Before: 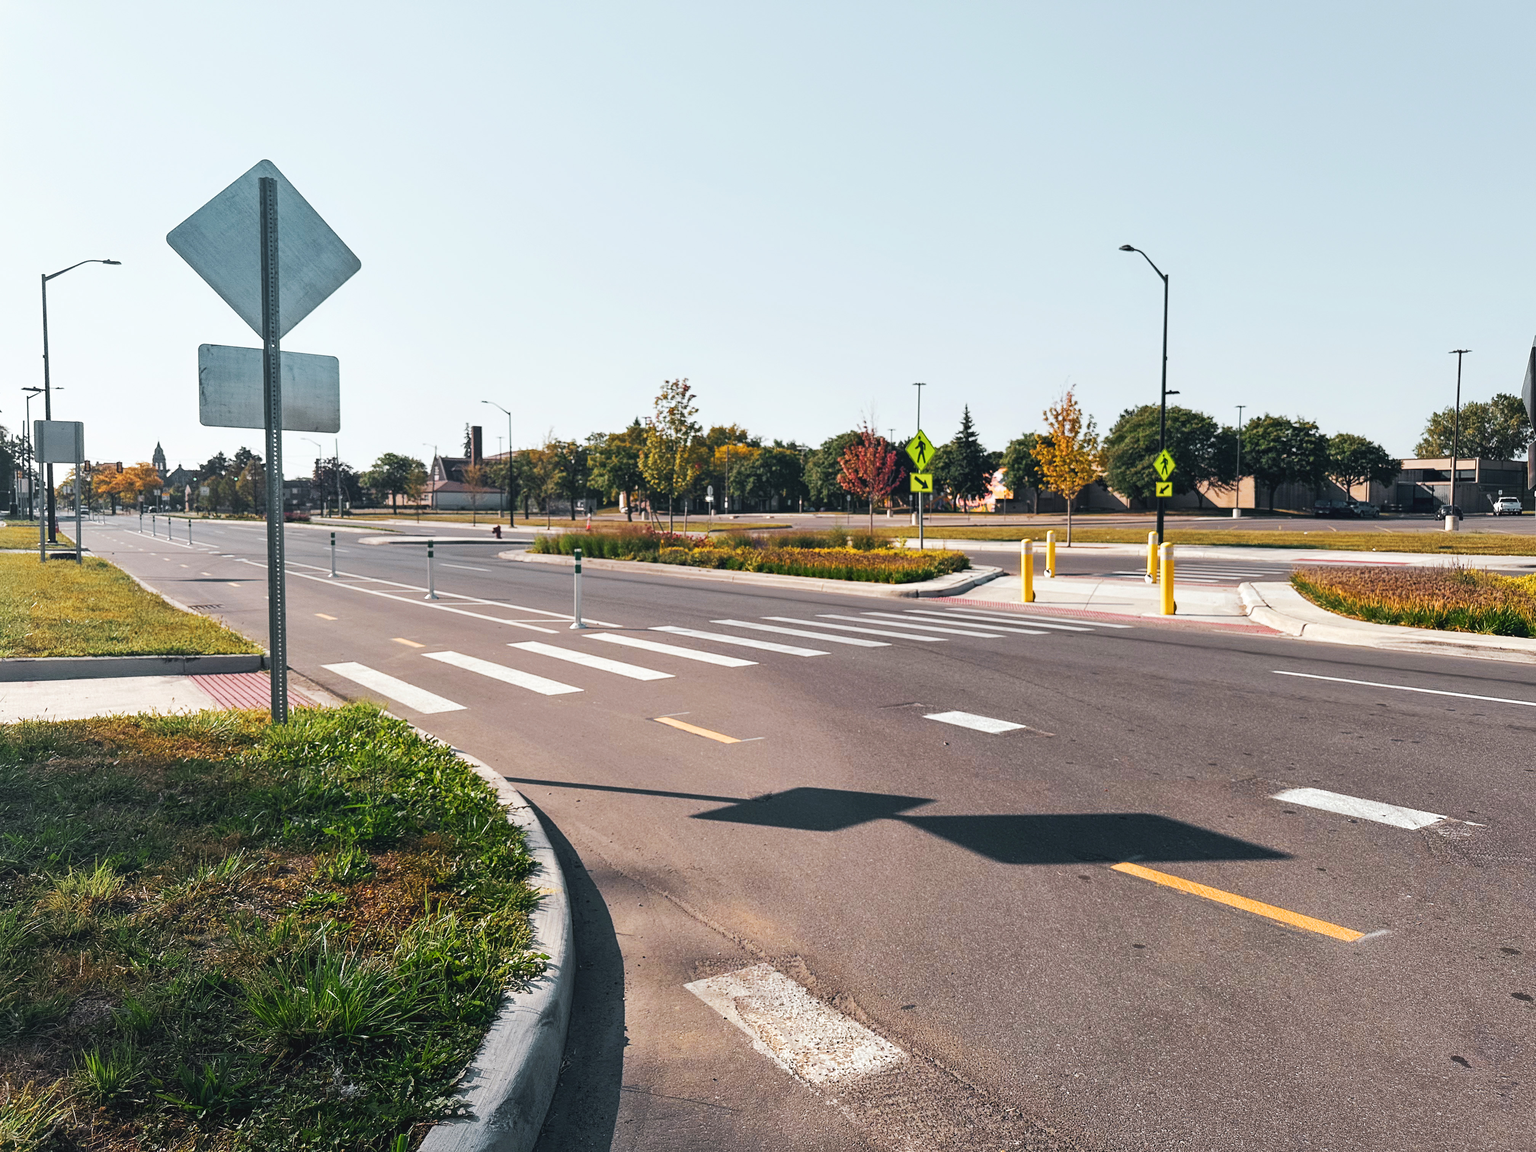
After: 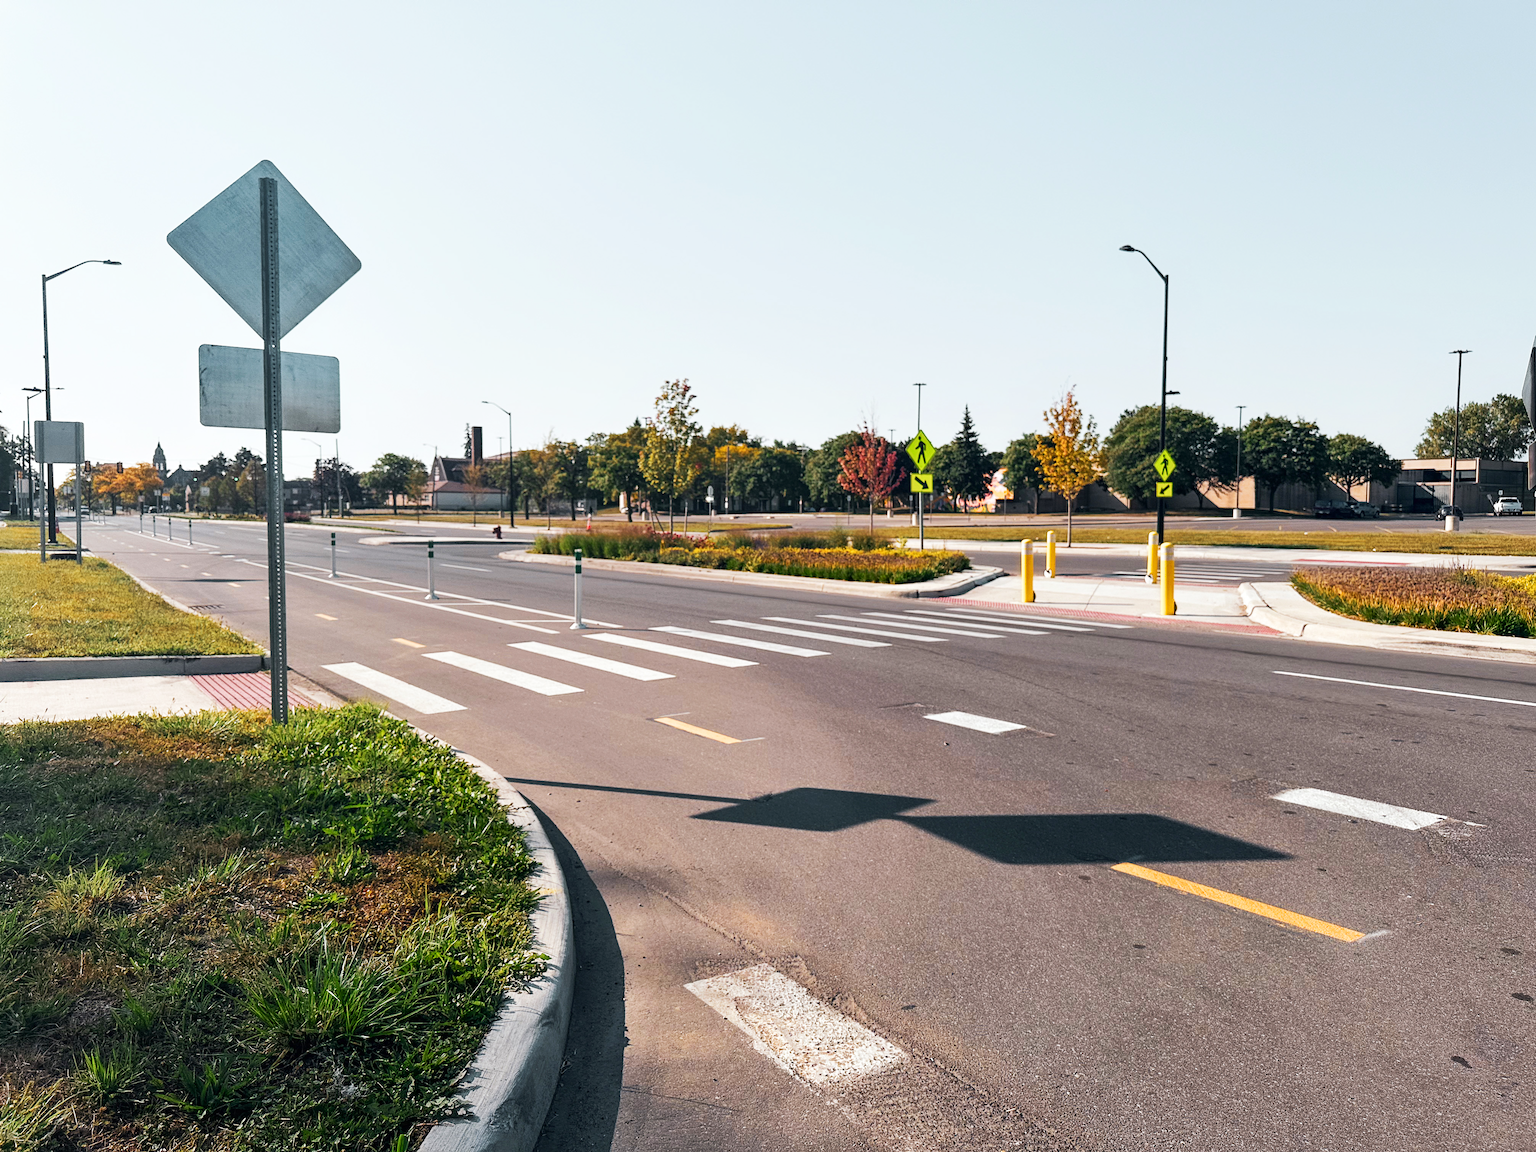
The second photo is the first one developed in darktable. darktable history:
tone curve: curves: ch0 [(0, 0) (0.003, 0.003) (0.011, 0.012) (0.025, 0.026) (0.044, 0.046) (0.069, 0.072) (0.1, 0.104) (0.136, 0.141) (0.177, 0.185) (0.224, 0.234) (0.277, 0.289) (0.335, 0.349) (0.399, 0.415) (0.468, 0.488) (0.543, 0.566) (0.623, 0.649) (0.709, 0.739) (0.801, 0.834) (0.898, 0.923) (1, 1)], preserve colors none
exposure: black level correction 0.005, exposure 0.014 EV, compensate highlight preservation false
